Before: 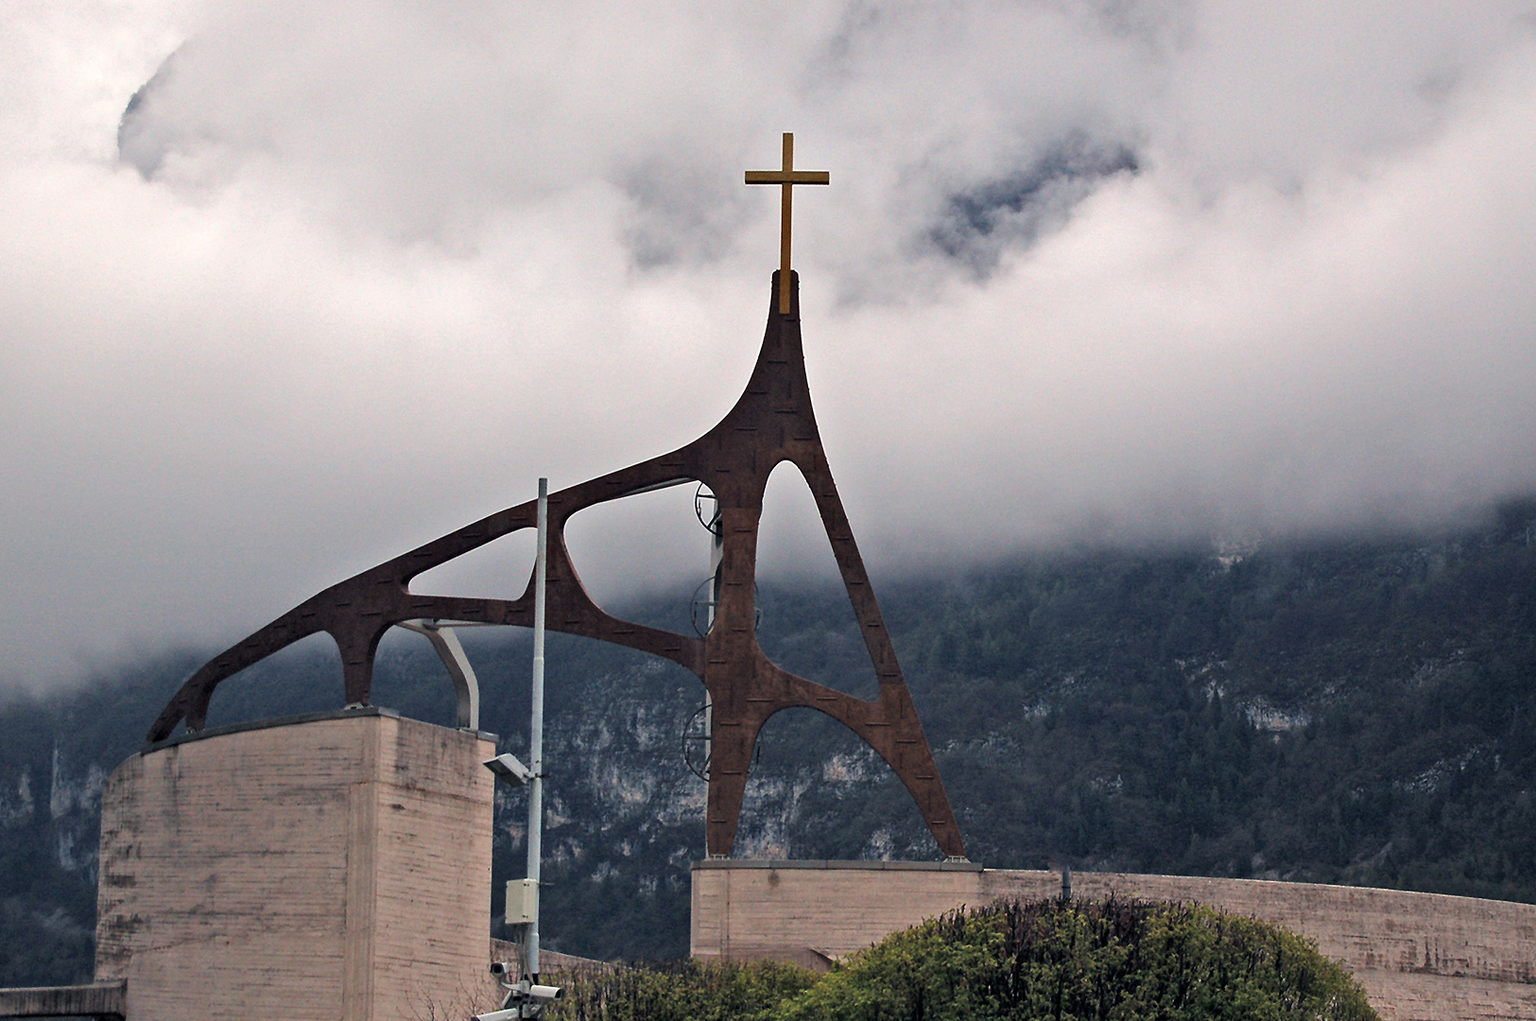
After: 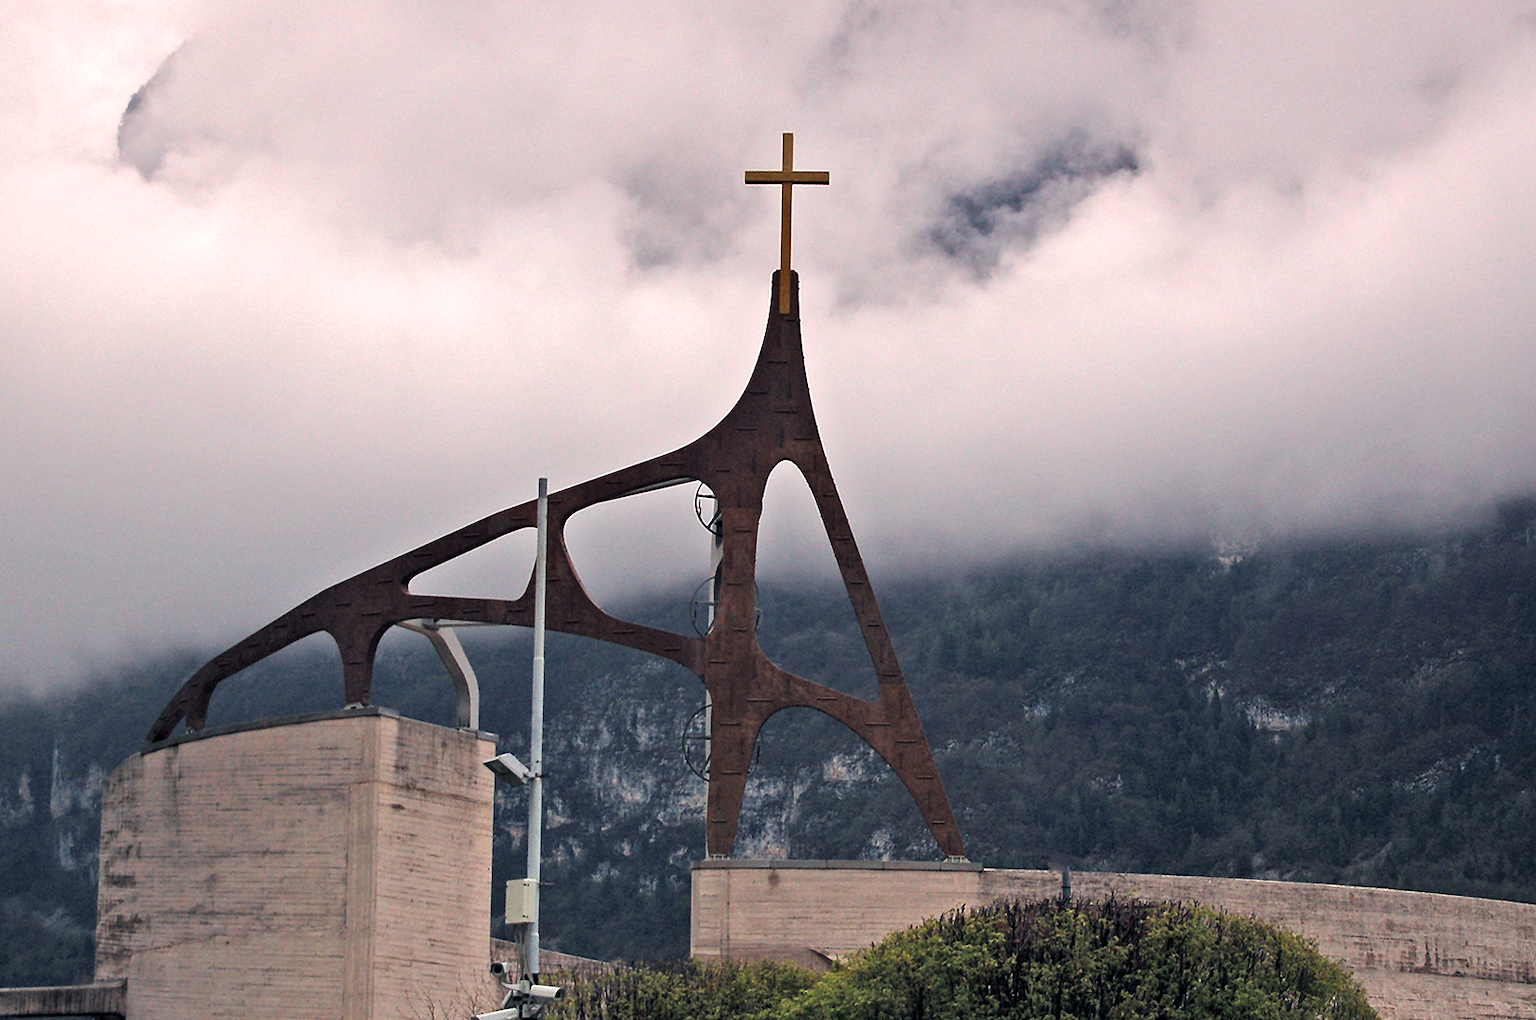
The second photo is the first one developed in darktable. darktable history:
exposure: exposure 0.3 EV, compensate highlight preservation false
graduated density: density 0.38 EV, hardness 21%, rotation -6.11°, saturation 32%
